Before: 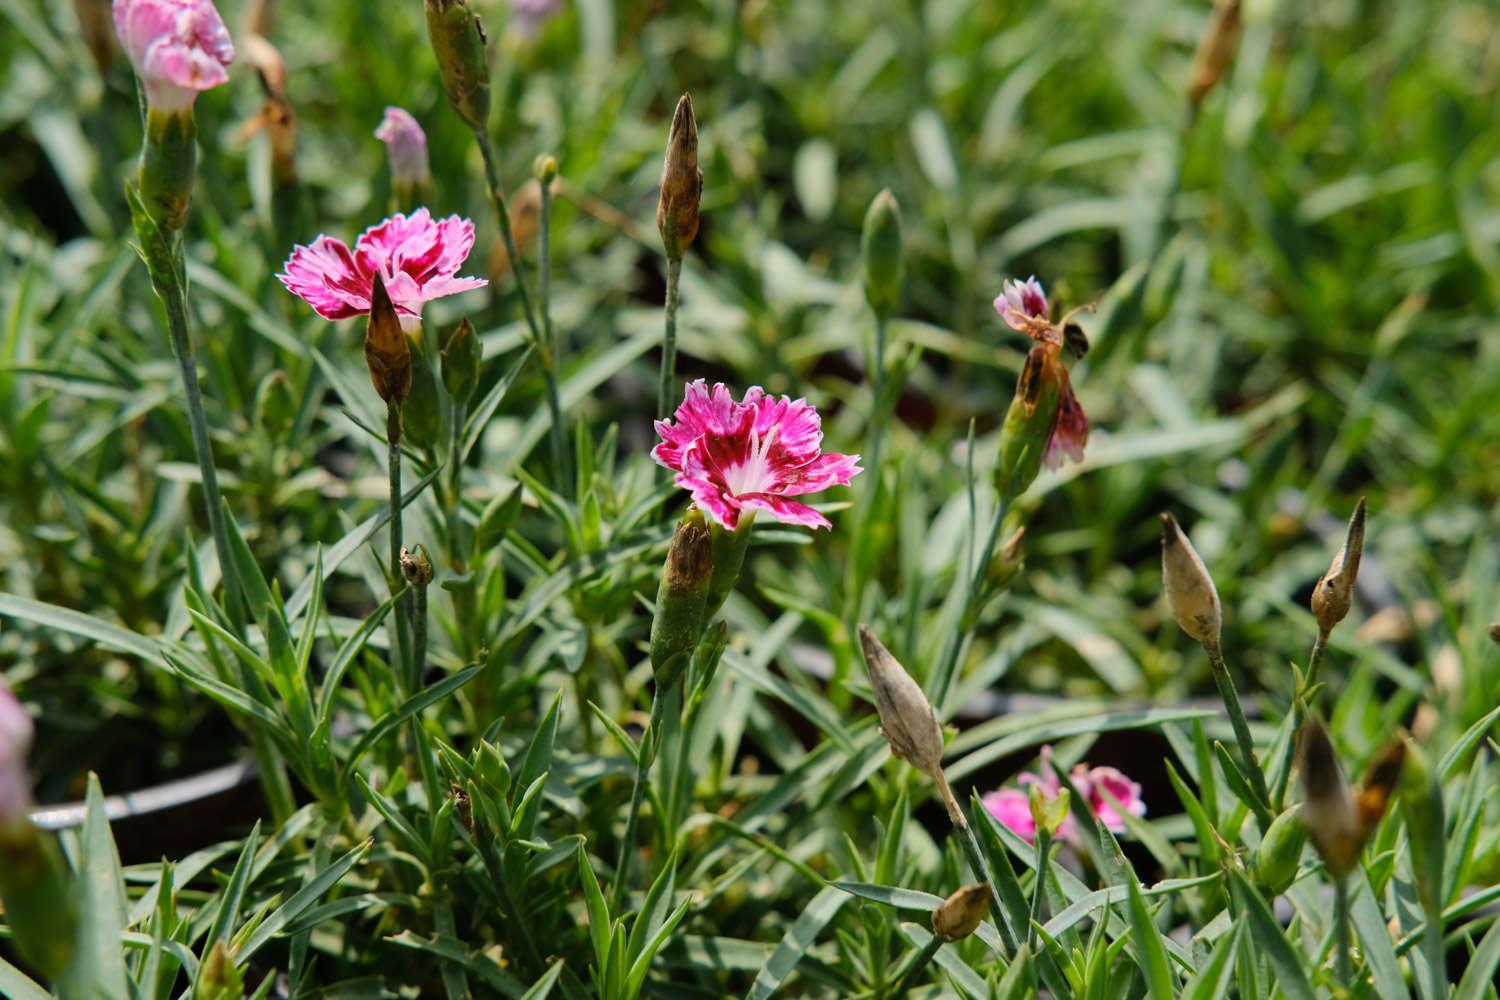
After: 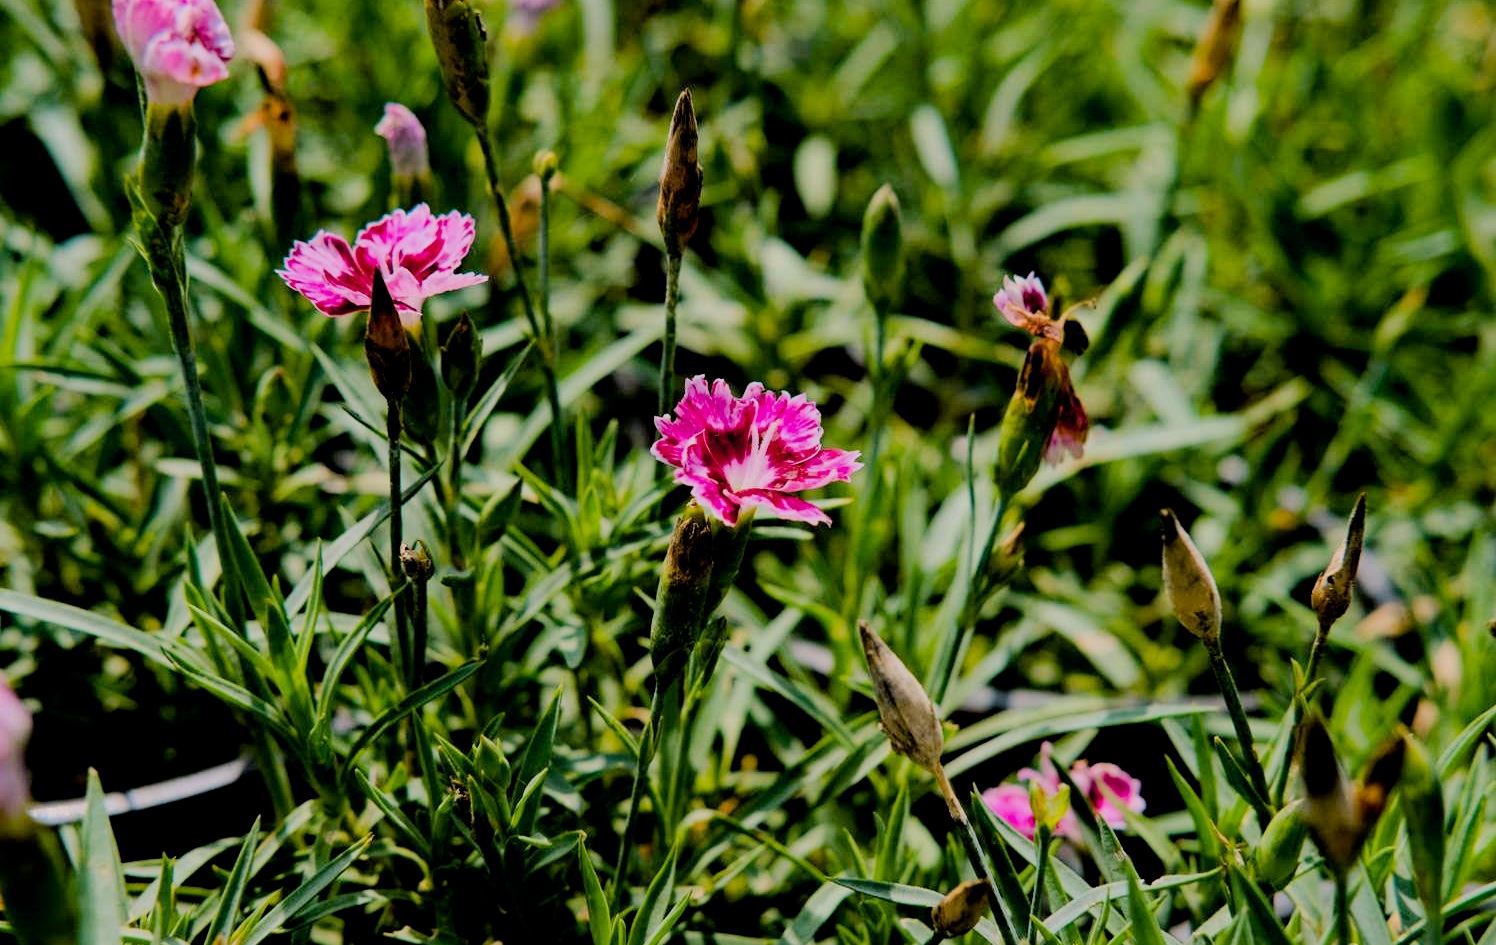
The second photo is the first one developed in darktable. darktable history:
filmic rgb: black relative exposure -6.98 EV, white relative exposure 5.63 EV, hardness 2.86
crop: top 0.448%, right 0.264%, bottom 5.045%
color balance rgb: shadows lift › chroma 2%, shadows lift › hue 217.2°, power › chroma 0.25%, power › hue 60°, highlights gain › chroma 1.5%, highlights gain › hue 309.6°, global offset › luminance -0.25%, perceptual saturation grading › global saturation 15%, global vibrance 15%
tone equalizer: -8 EV -0.417 EV, -7 EV -0.389 EV, -6 EV -0.333 EV, -5 EV -0.222 EV, -3 EV 0.222 EV, -2 EV 0.333 EV, -1 EV 0.389 EV, +0 EV 0.417 EV, edges refinement/feathering 500, mask exposure compensation -1.57 EV, preserve details no
haze removal: compatibility mode true, adaptive false
exposure: black level correction 0.016, exposure -0.009 EV, compensate highlight preservation false
